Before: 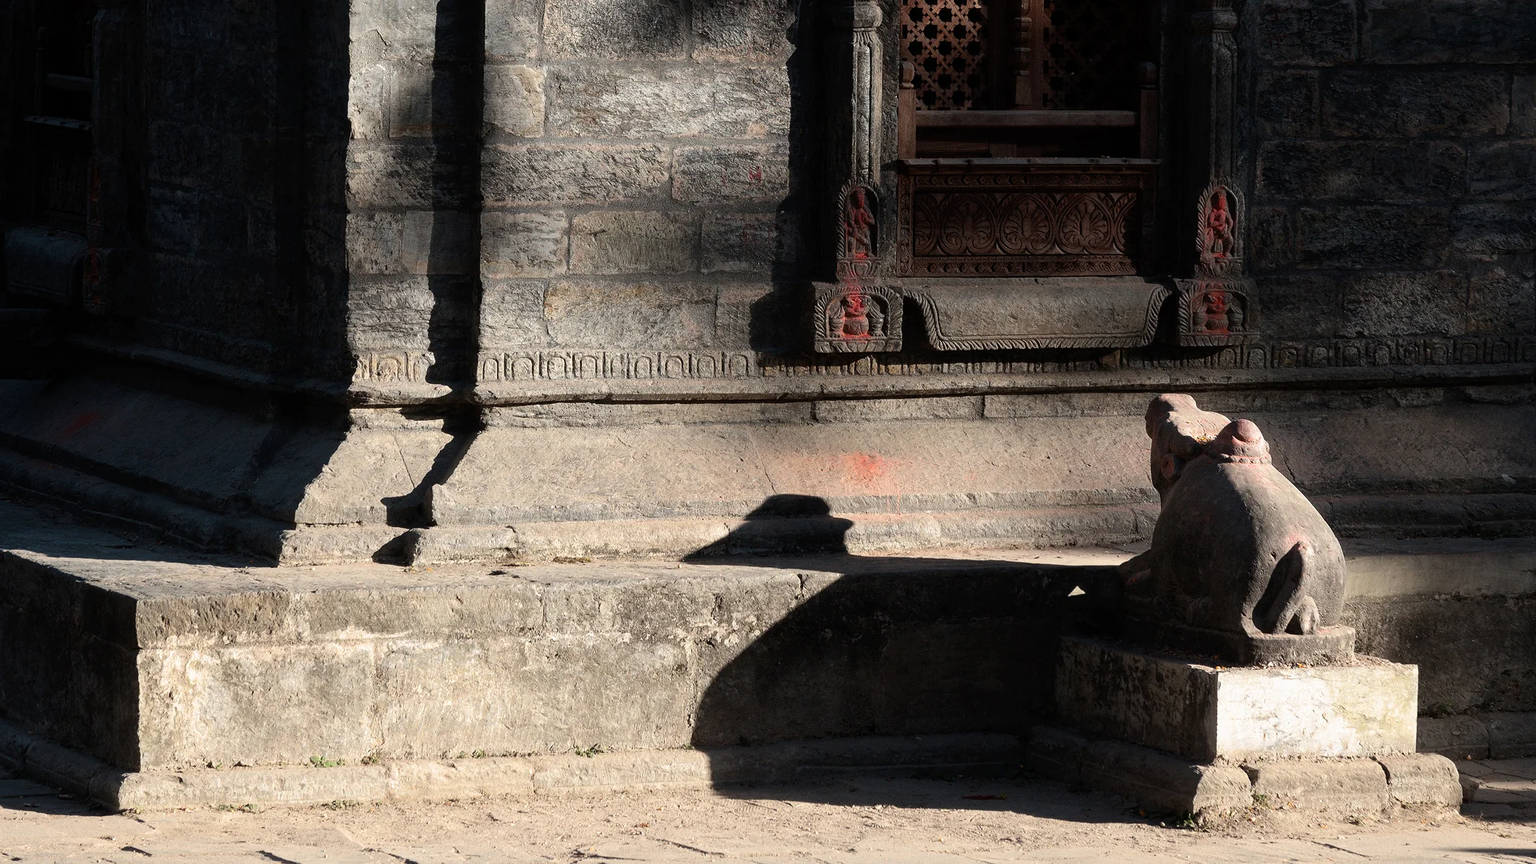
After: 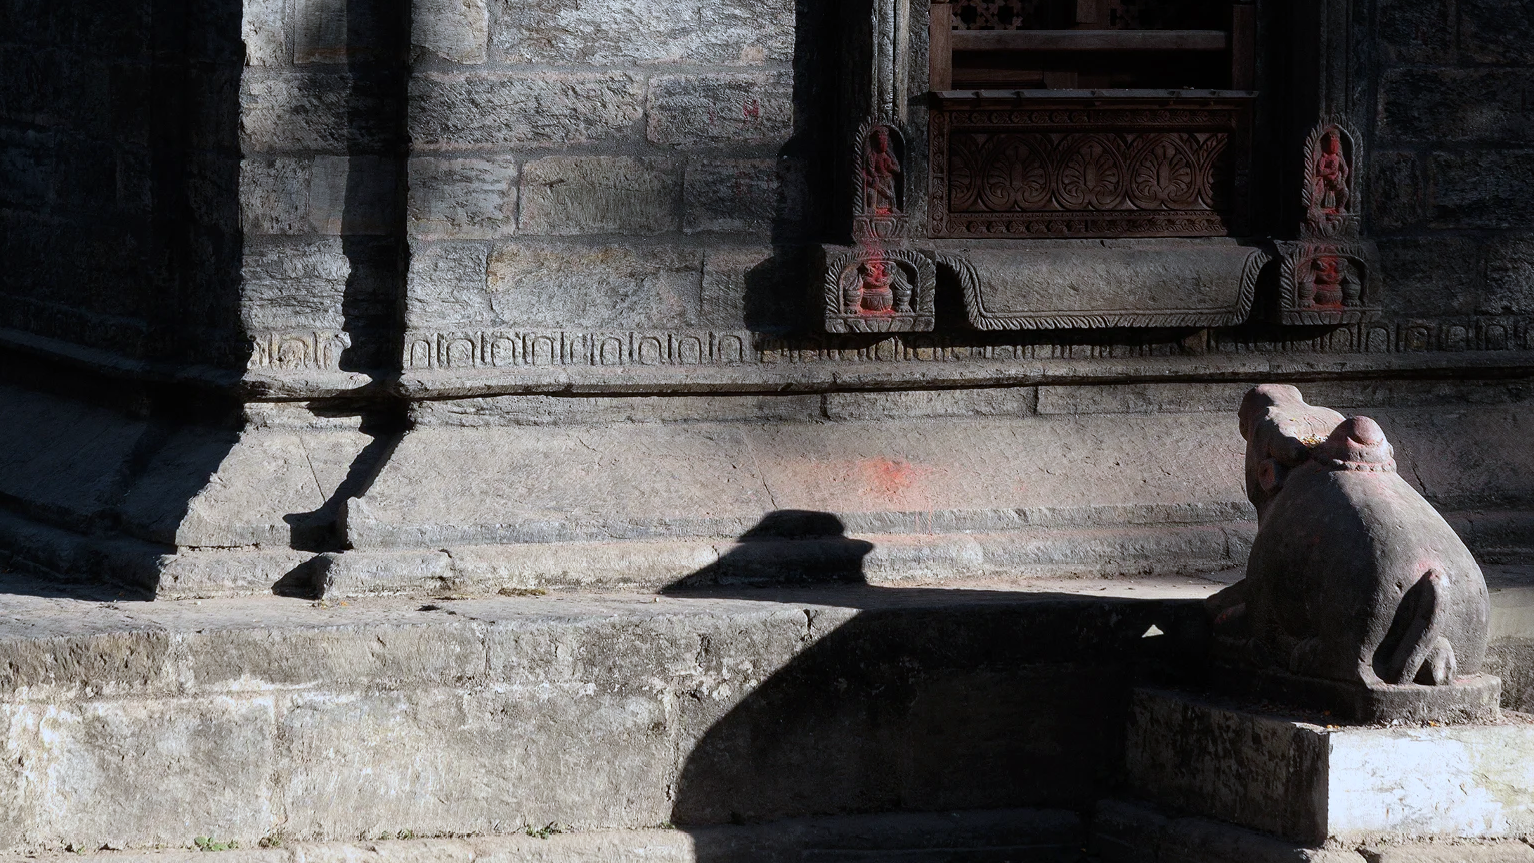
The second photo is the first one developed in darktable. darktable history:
crop and rotate: left 10.071%, top 10.071%, right 10.02%, bottom 10.02%
white balance: red 0.931, blue 1.11
exposure: exposure -0.153 EV, compensate highlight preservation false
